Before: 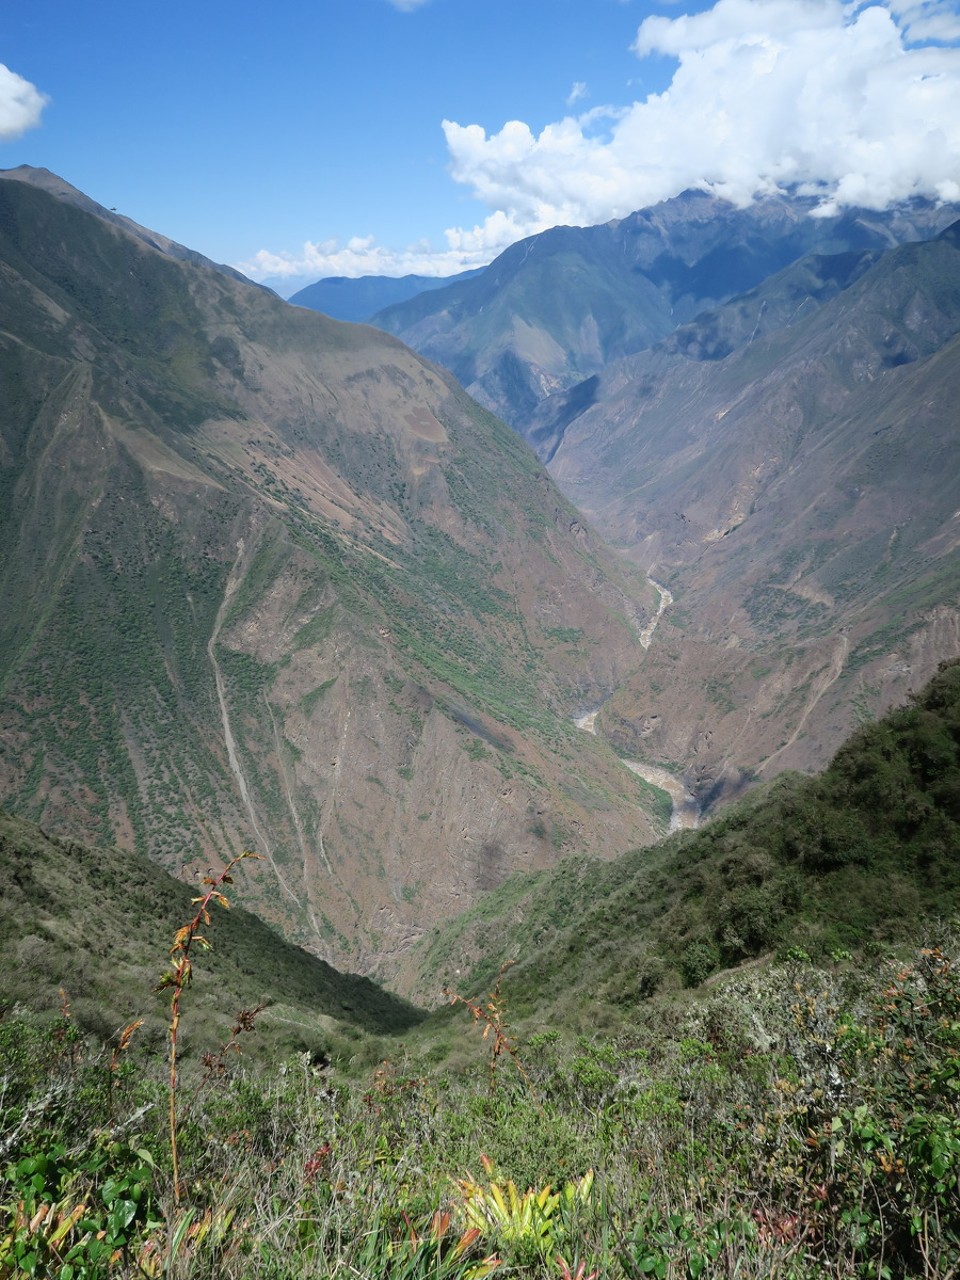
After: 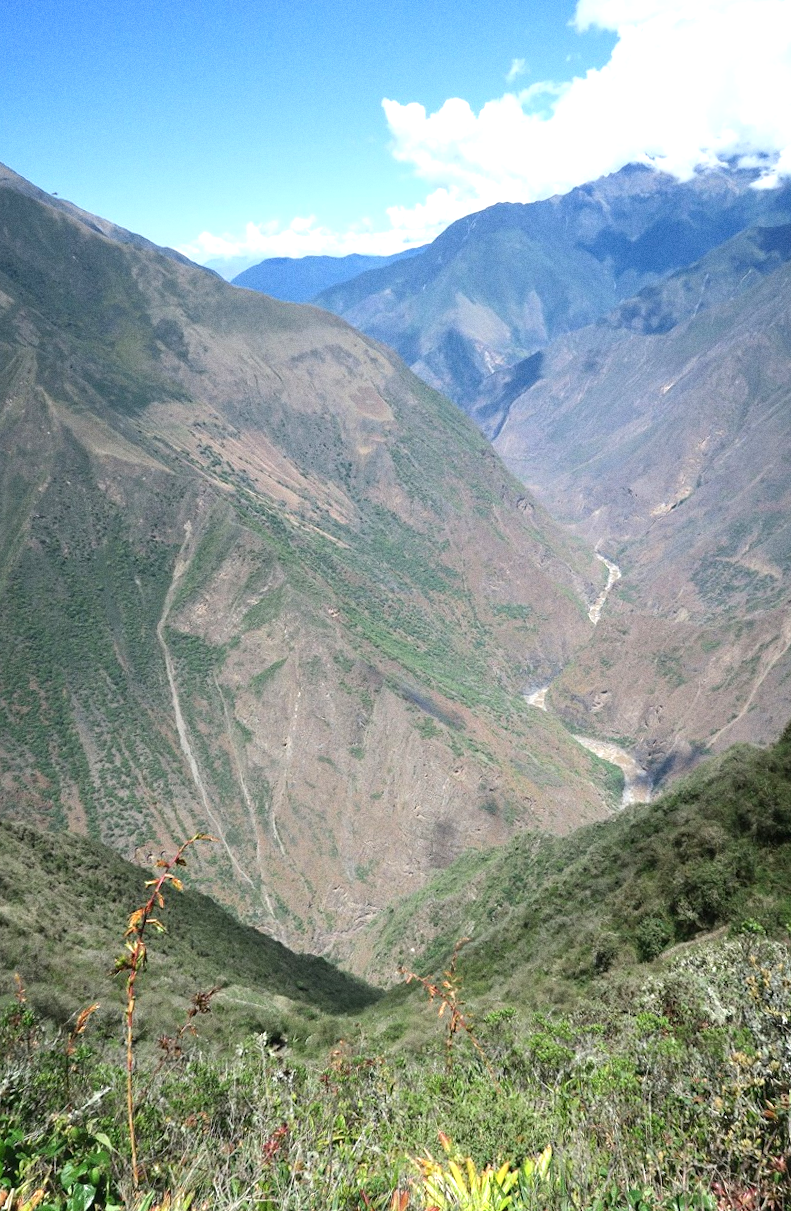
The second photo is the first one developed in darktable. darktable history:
exposure: black level correction 0, exposure 0.7 EV, compensate exposure bias true, compensate highlight preservation false
grain: on, module defaults
crop and rotate: angle 1°, left 4.281%, top 0.642%, right 11.383%, bottom 2.486%
